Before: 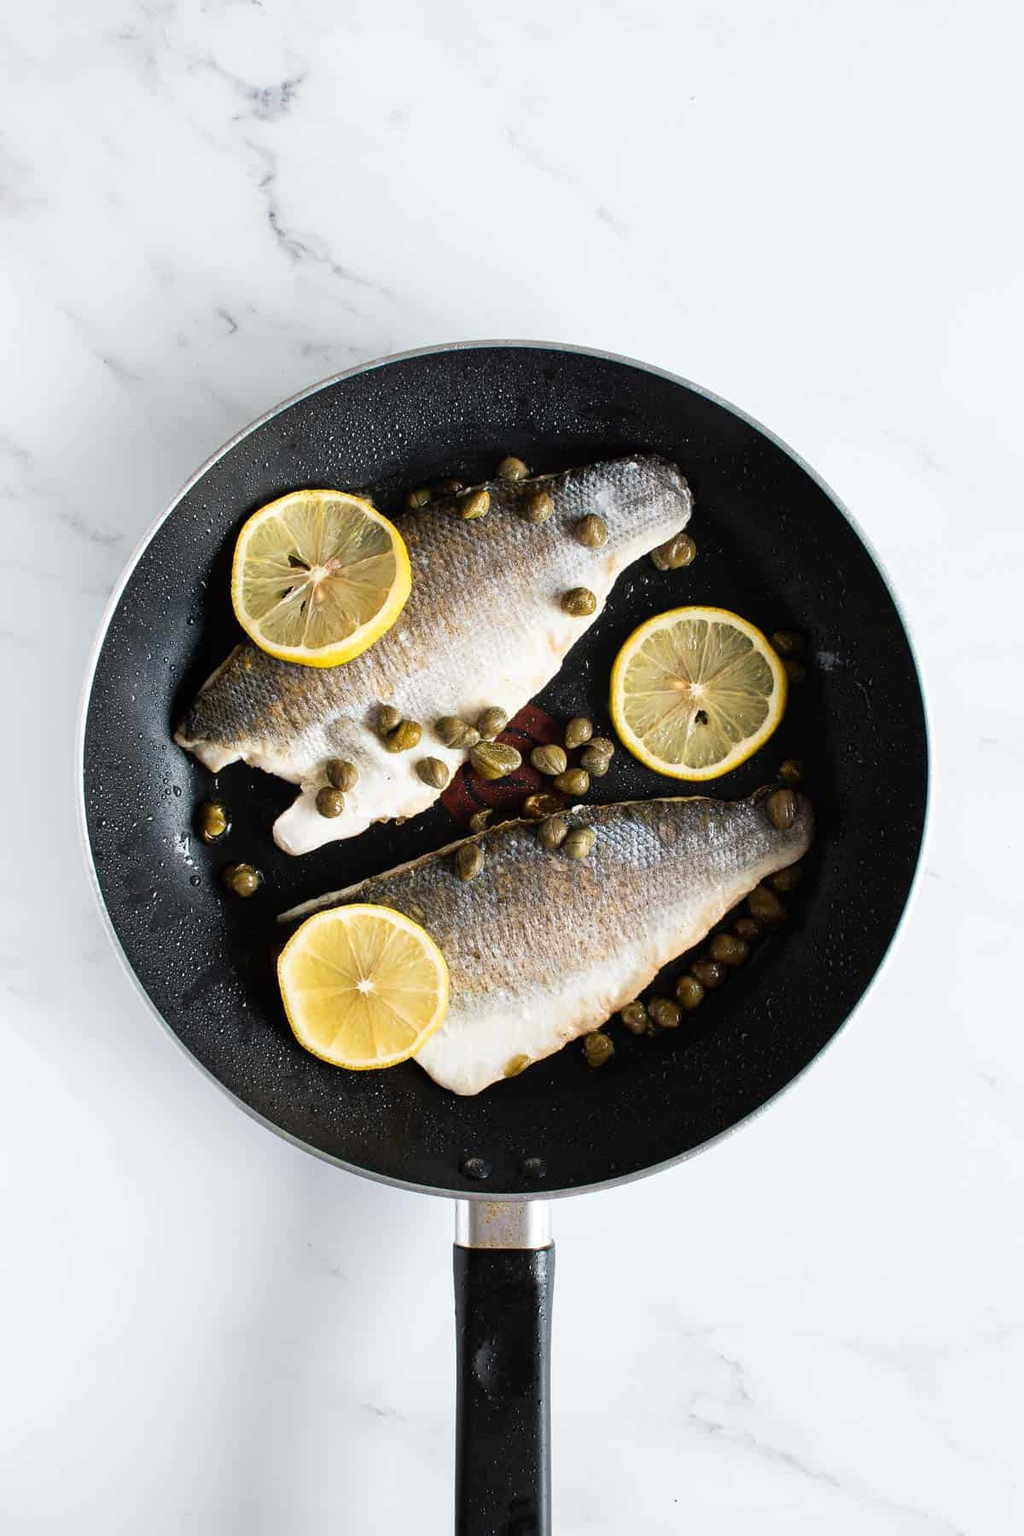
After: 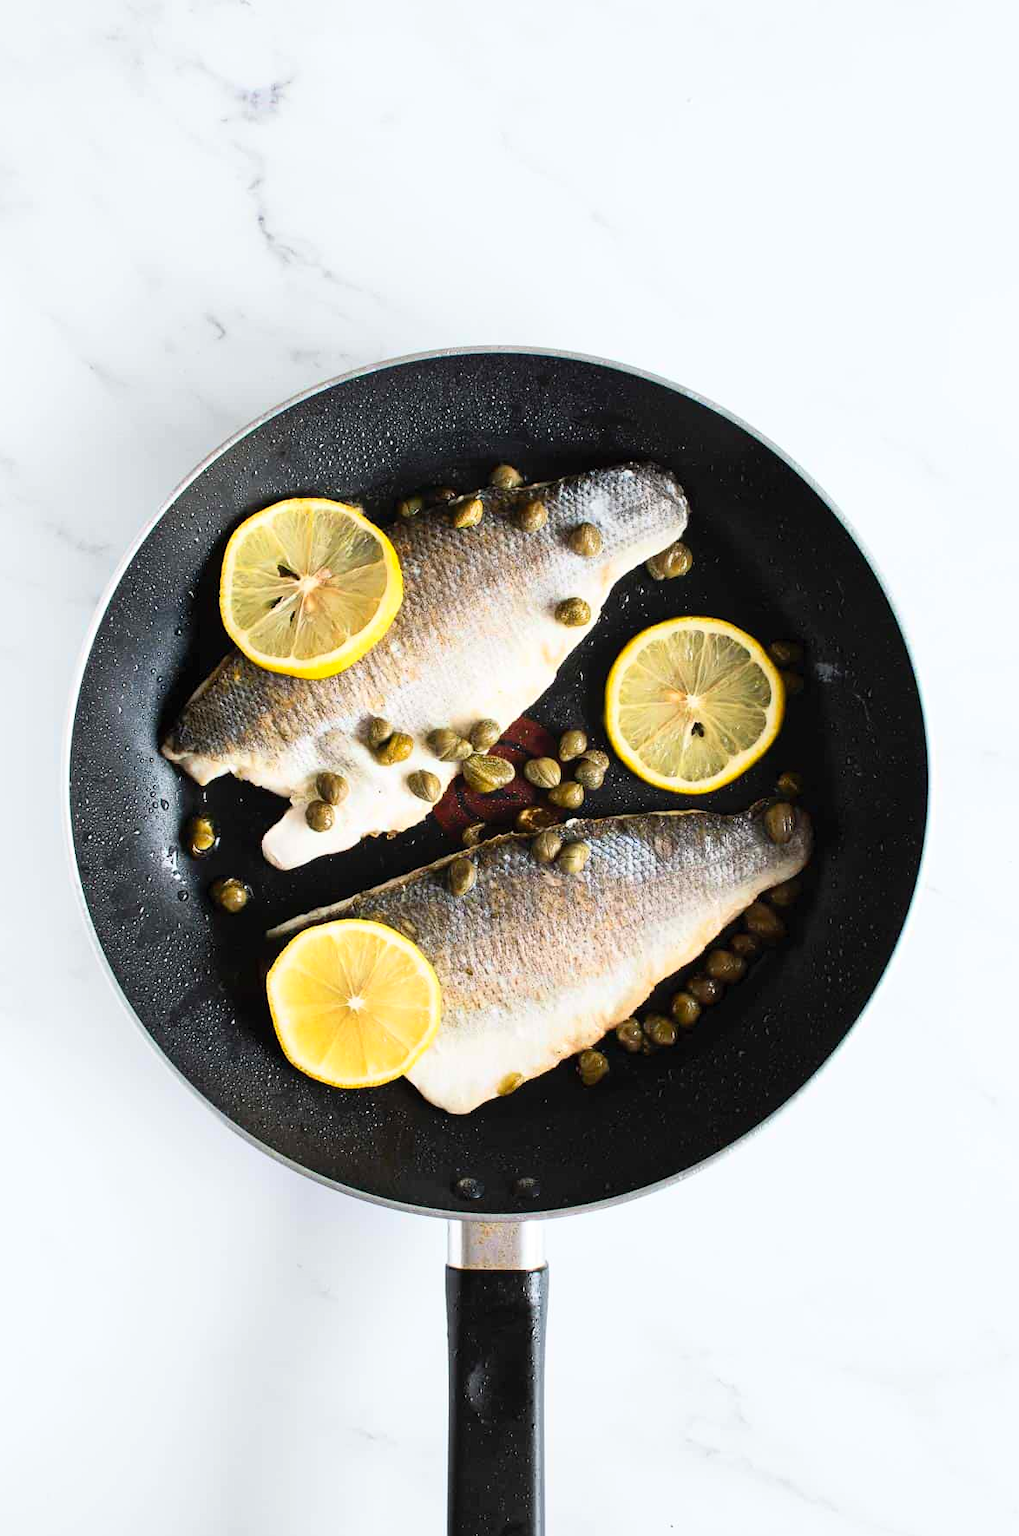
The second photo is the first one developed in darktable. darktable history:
contrast brightness saturation: contrast 0.198, brightness 0.162, saturation 0.228
crop and rotate: left 1.507%, right 0.506%, bottom 1.613%
